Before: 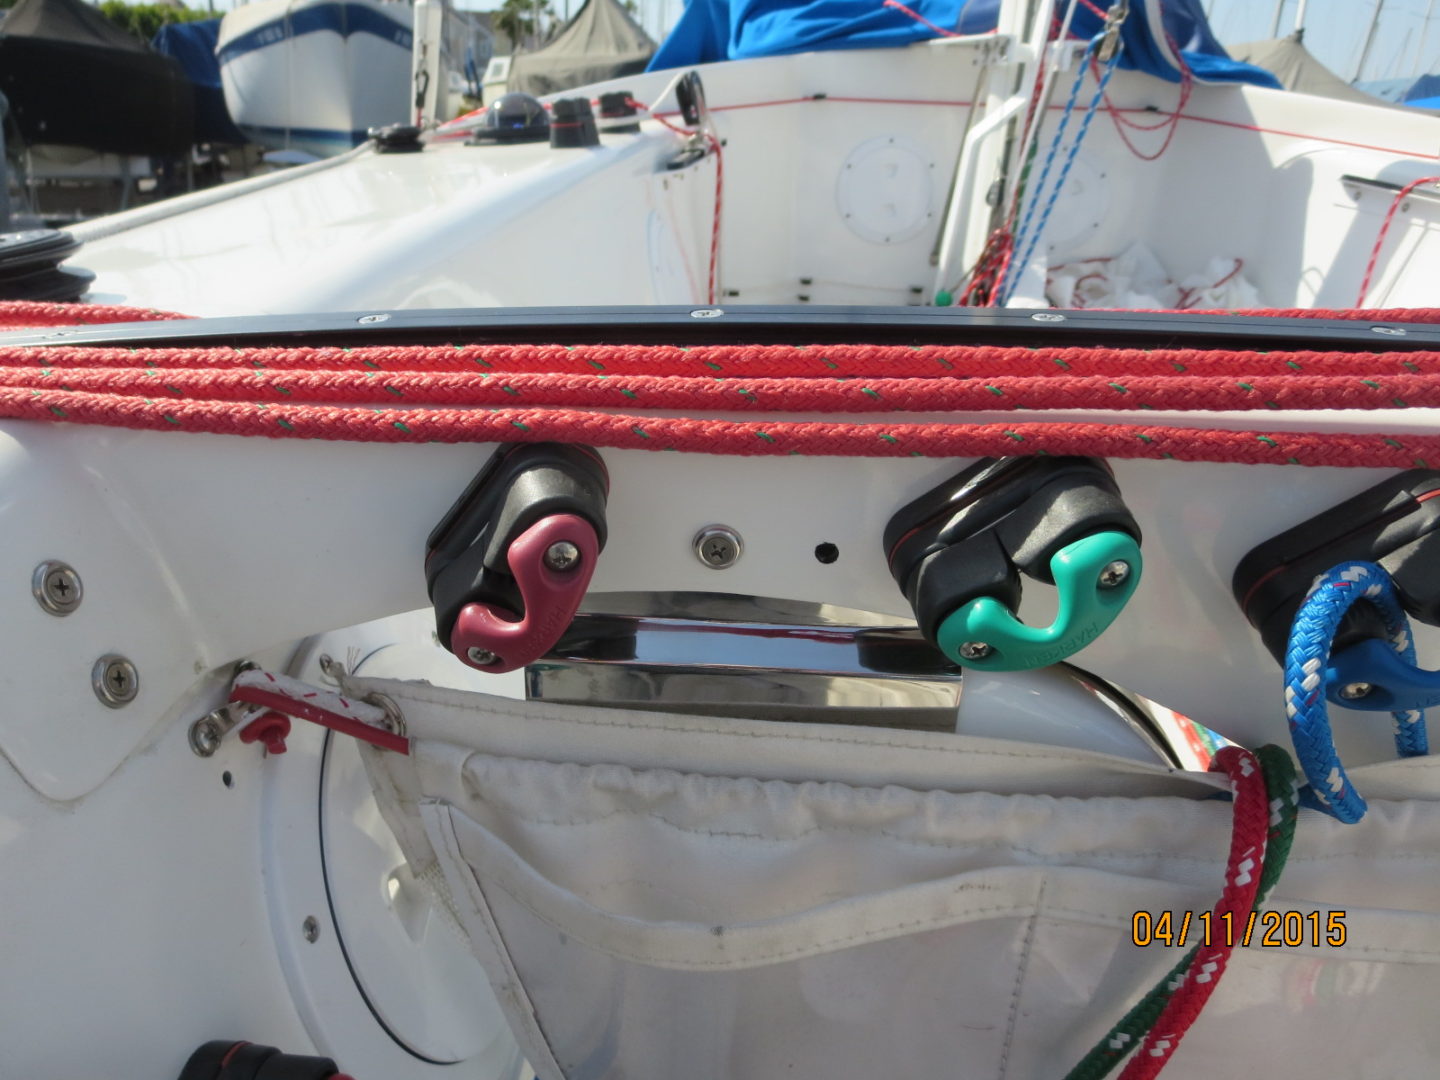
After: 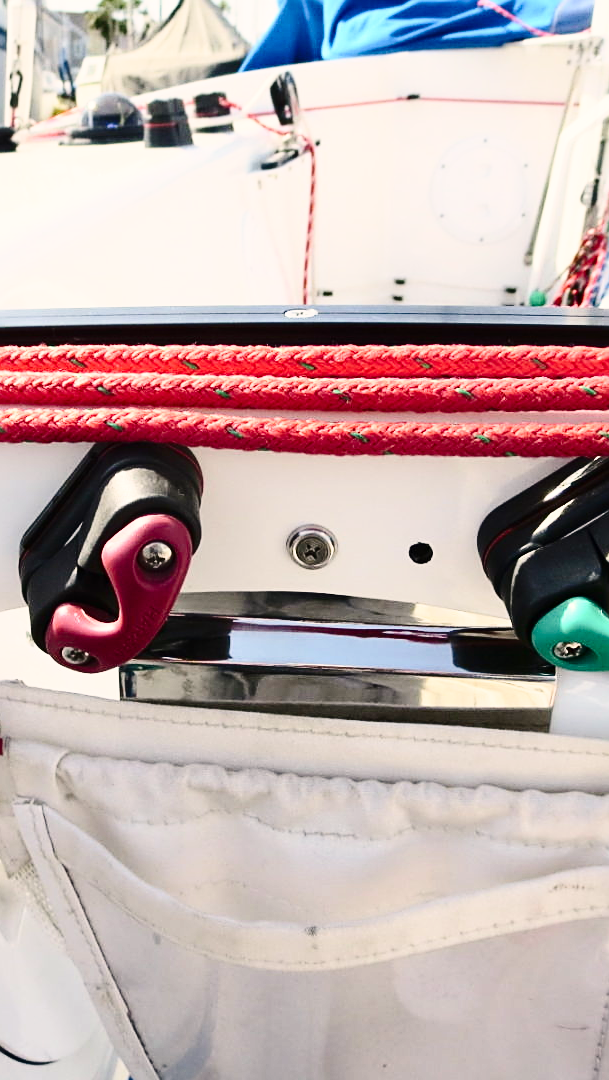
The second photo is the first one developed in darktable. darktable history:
crop: left 28.227%, right 29.416%
exposure: exposure 0.077 EV, compensate highlight preservation false
contrast brightness saturation: contrast 0.298
sharpen: on, module defaults
color correction: highlights a* 3.88, highlights b* 5.09
base curve: curves: ch0 [(0, 0) (0.028, 0.03) (0.121, 0.232) (0.46, 0.748) (0.859, 0.968) (1, 1)], preserve colors none
